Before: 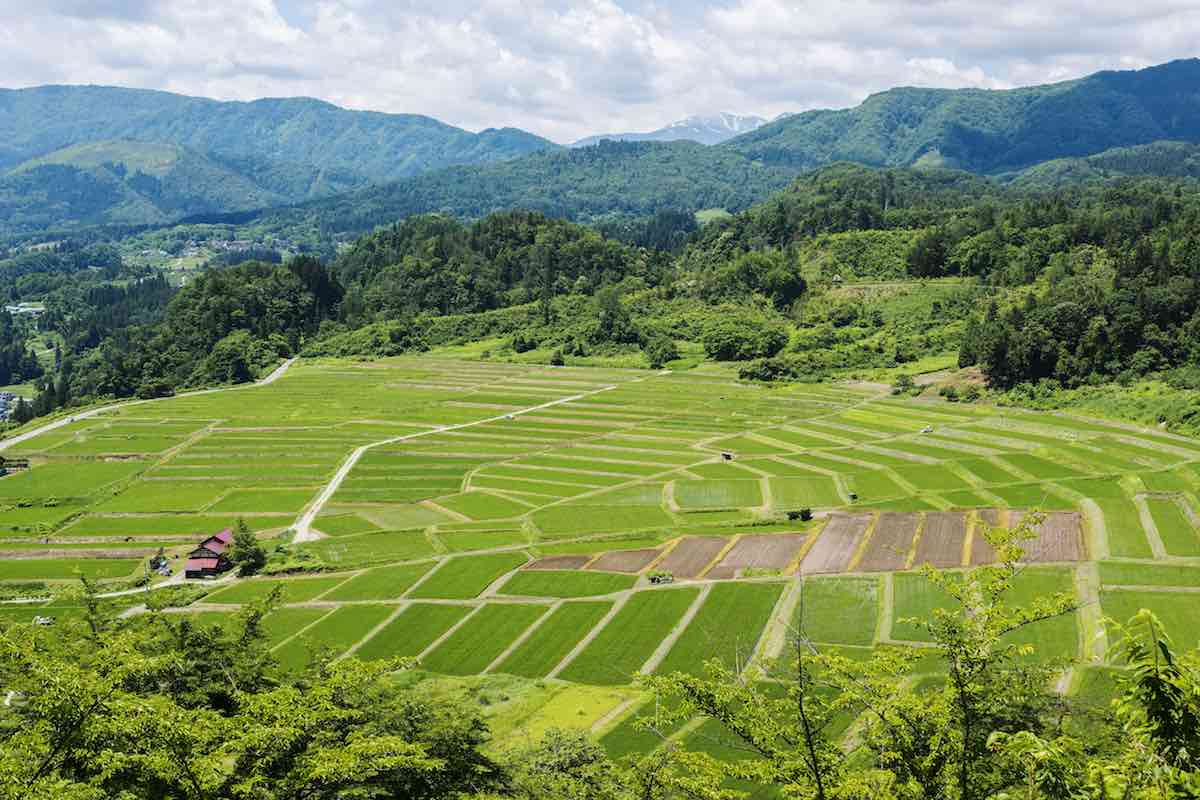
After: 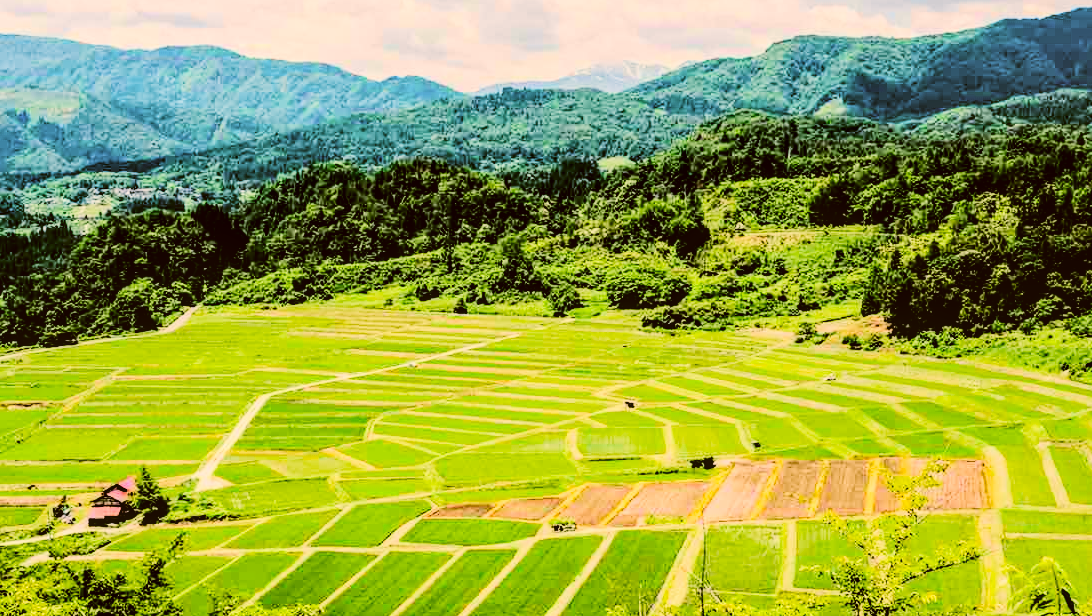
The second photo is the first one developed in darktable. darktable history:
tone curve: curves: ch0 [(0, 0) (0.004, 0) (0.133, 0.071) (0.341, 0.453) (0.839, 0.922) (1, 1)], color space Lab, linked channels, preserve colors none
color correction: highlights a* 8.98, highlights b* 15.09, shadows a* -0.49, shadows b* 26.52
crop: left 8.155%, top 6.611%, bottom 15.385%
contrast brightness saturation: contrast 0.28
filmic rgb: black relative exposure -7.15 EV, white relative exposure 5.36 EV, hardness 3.02
haze removal: strength 0.4, distance 0.22, compatibility mode true, adaptive false
local contrast: on, module defaults
